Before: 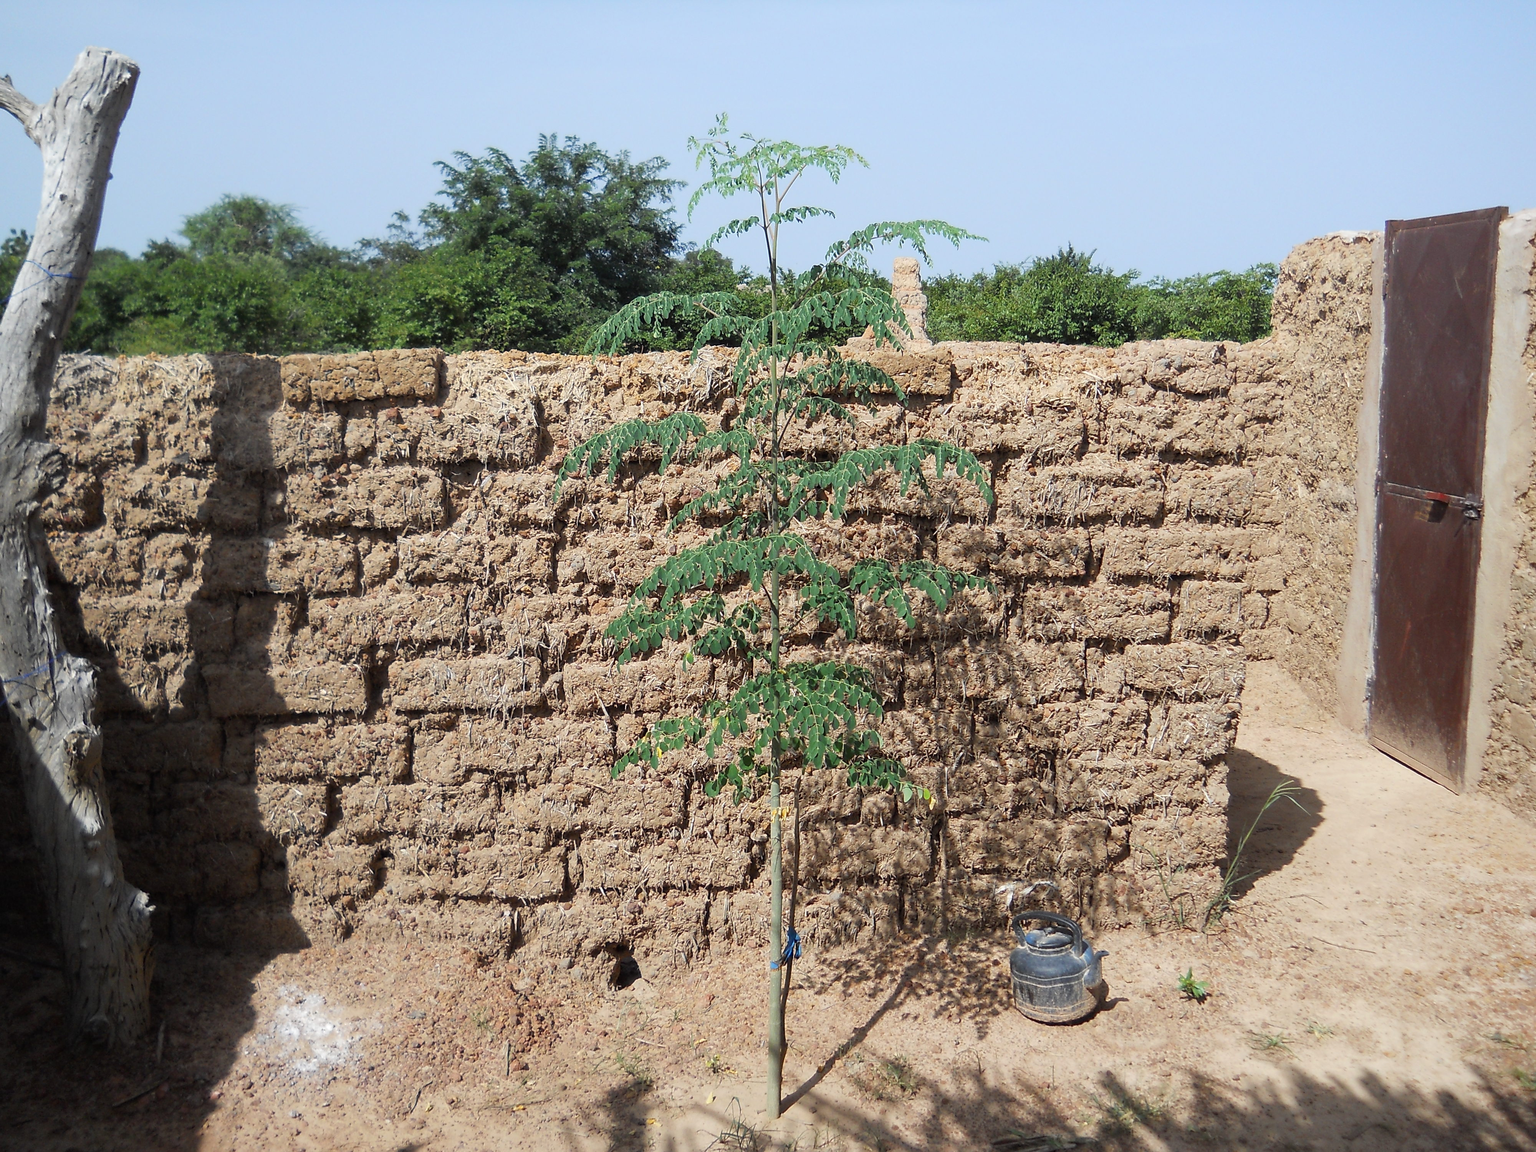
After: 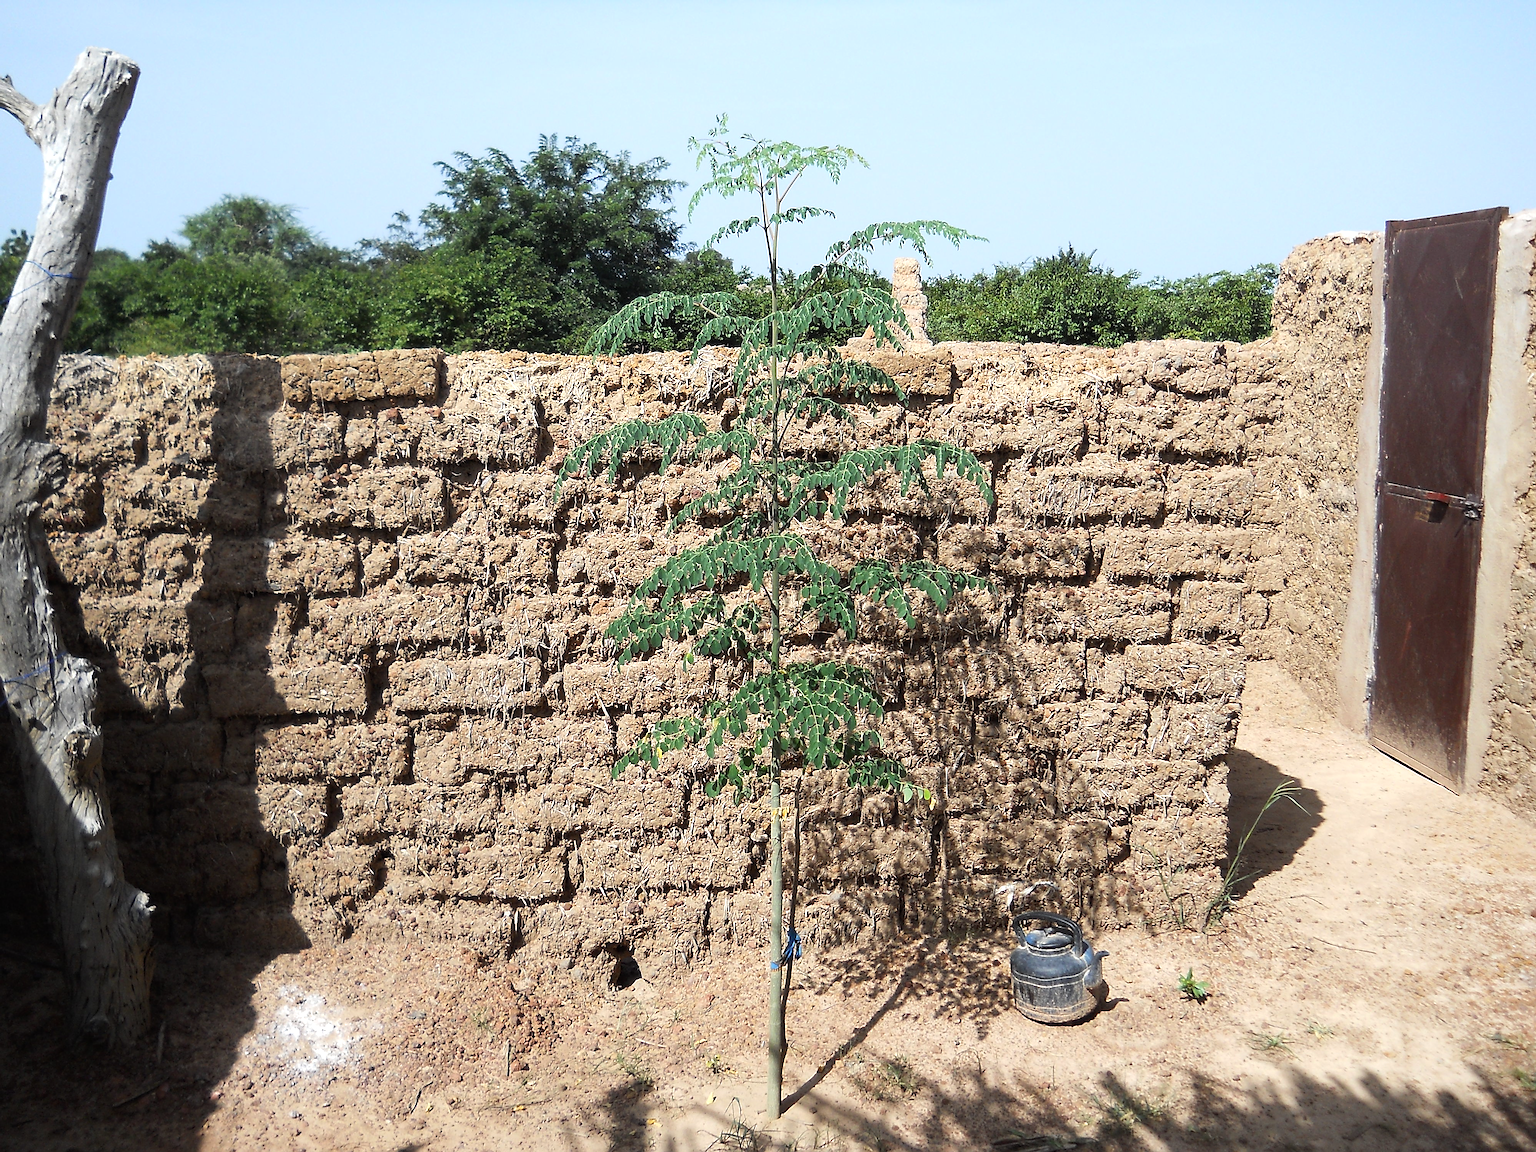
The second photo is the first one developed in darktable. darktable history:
sharpen: on, module defaults
tone equalizer: -8 EV -0.39 EV, -7 EV -0.364 EV, -6 EV -0.296 EV, -5 EV -0.256 EV, -3 EV 0.188 EV, -2 EV 0.363 EV, -1 EV 0.397 EV, +0 EV 0.445 EV, edges refinement/feathering 500, mask exposure compensation -1.57 EV, preserve details no
